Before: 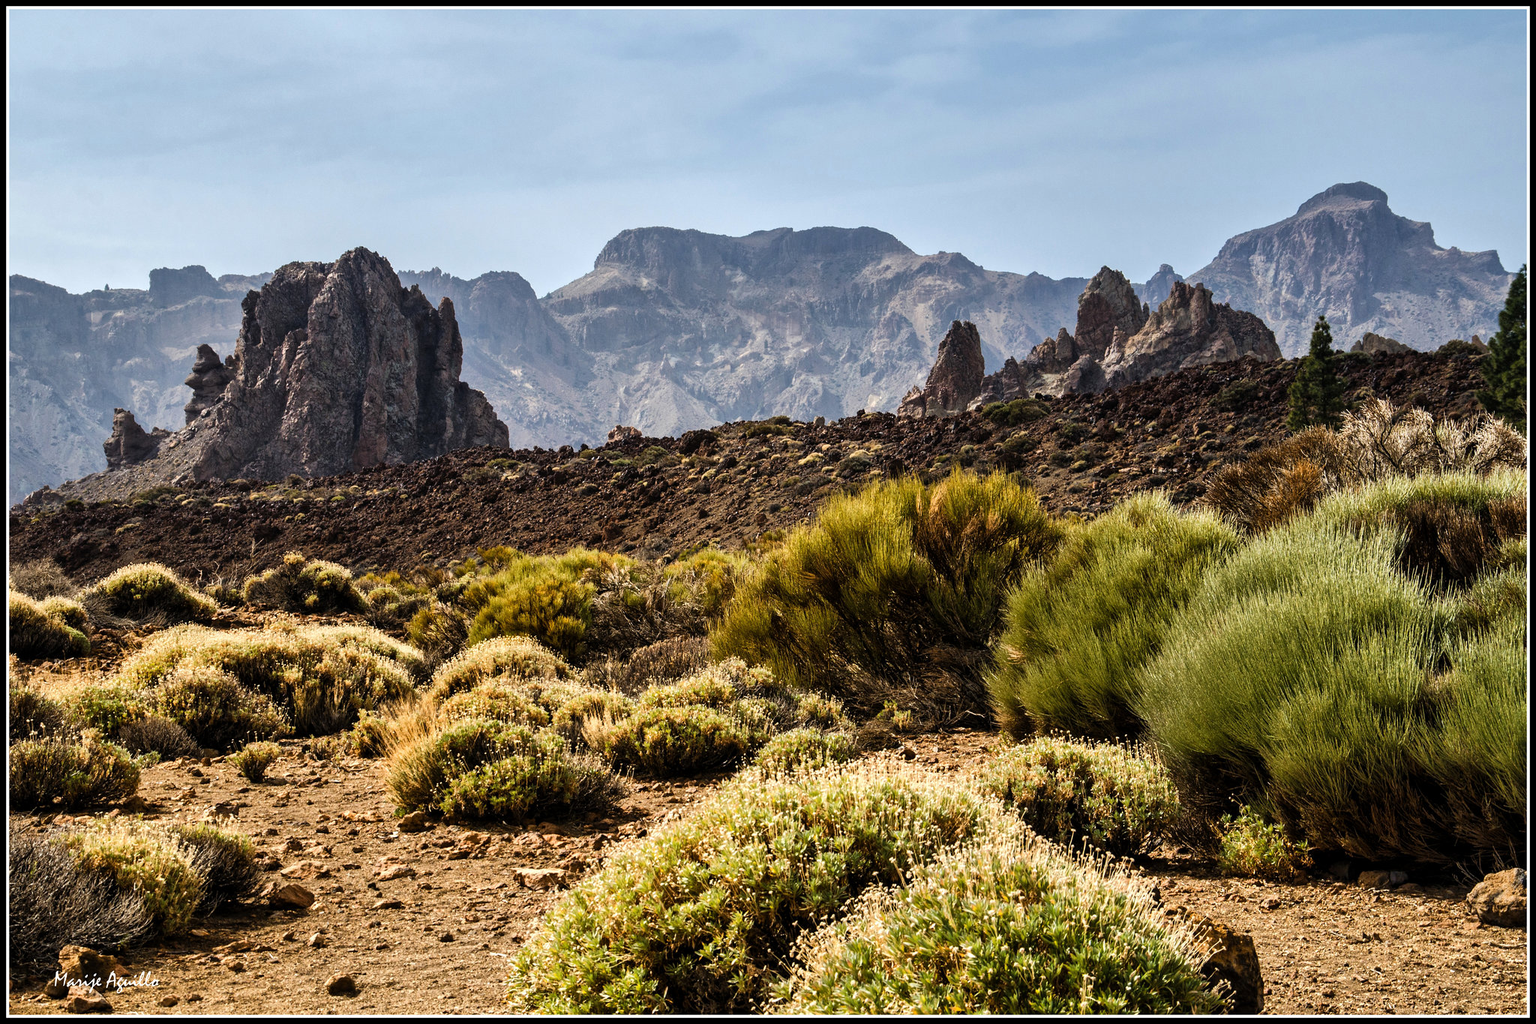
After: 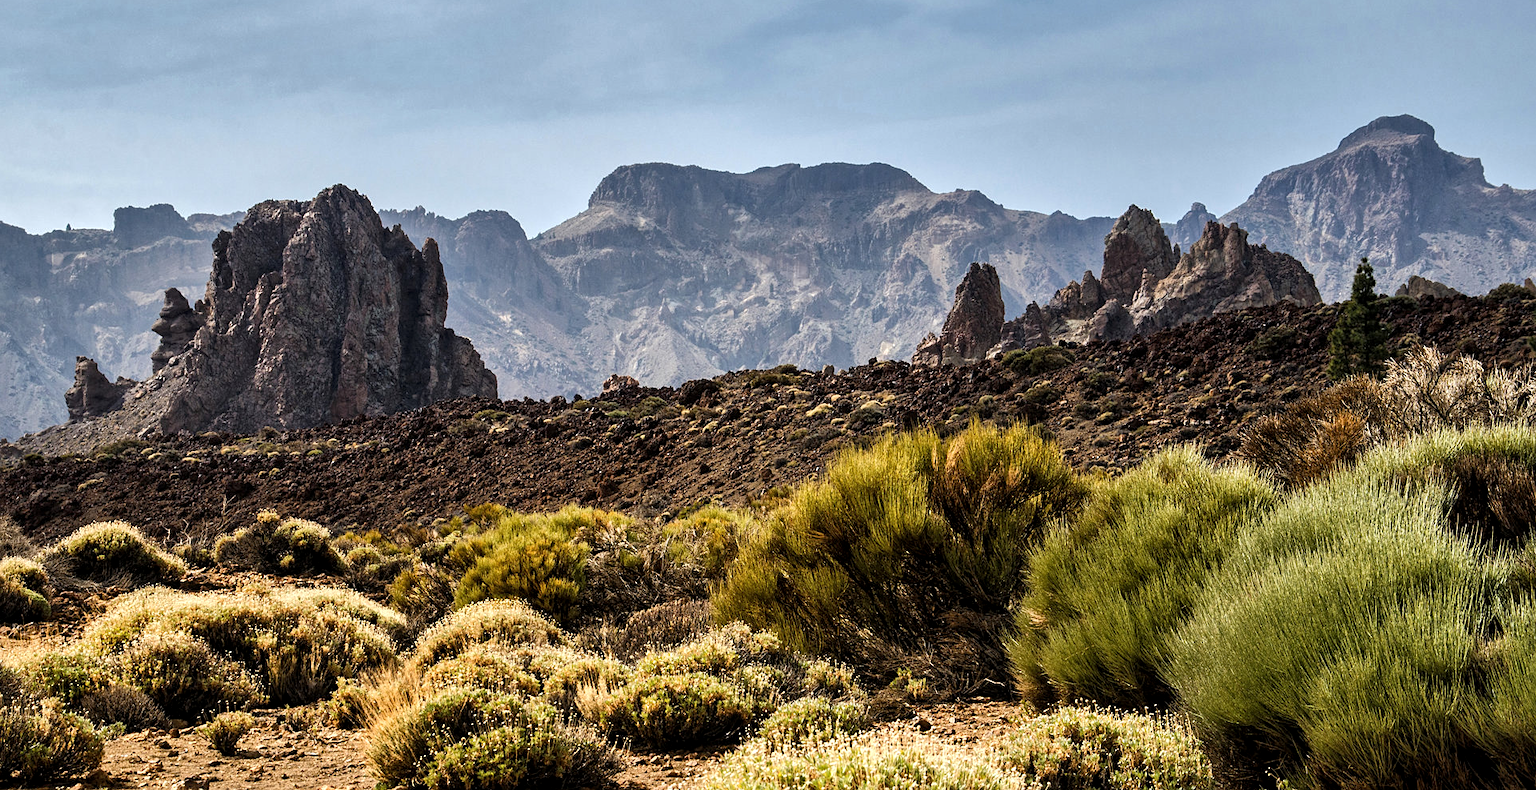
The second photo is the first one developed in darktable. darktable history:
sharpen: amount 0.203
shadows and highlights: shadows 4.95, soften with gaussian
local contrast: highlights 106%, shadows 101%, detail 120%, midtone range 0.2
crop: left 2.811%, top 7.307%, right 3.14%, bottom 20.245%
